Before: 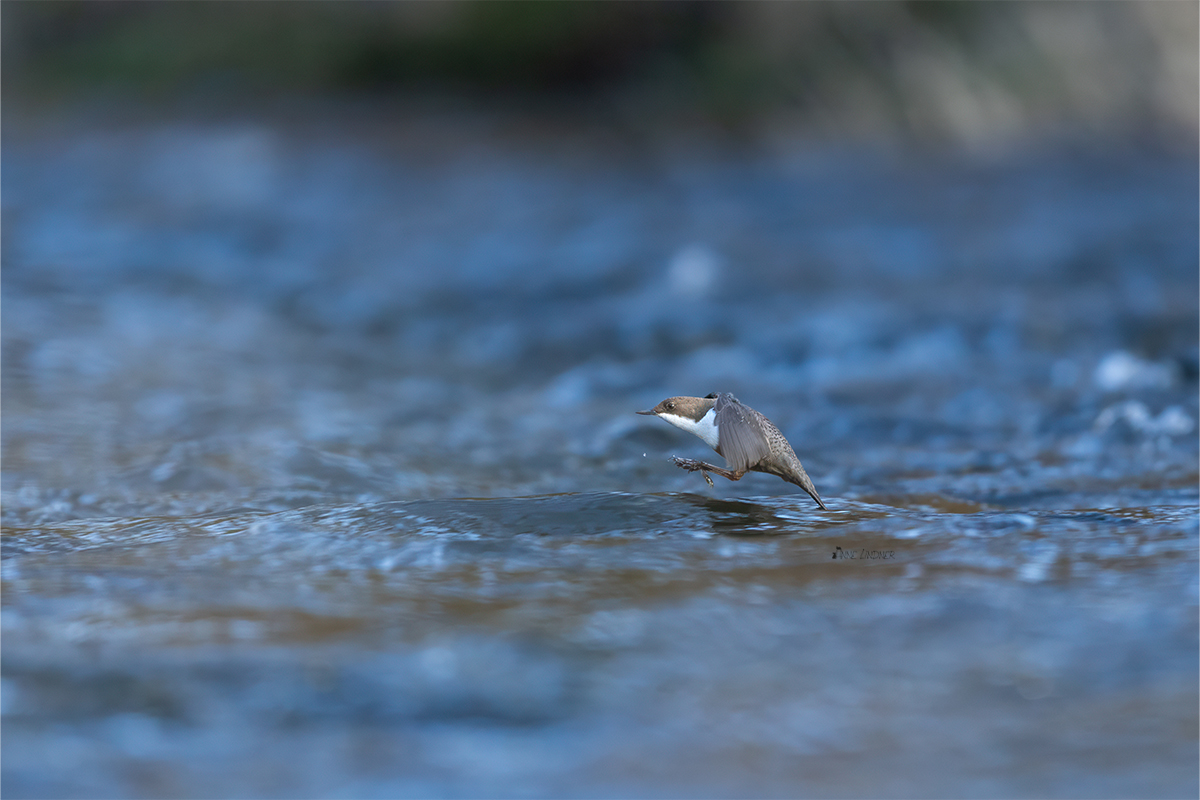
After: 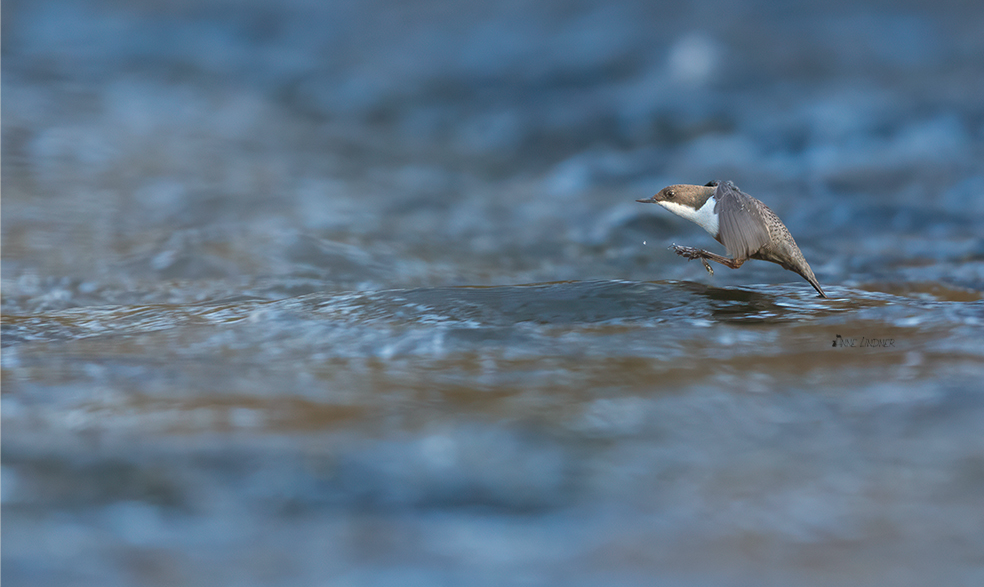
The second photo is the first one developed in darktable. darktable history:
crop: top 26.531%, right 17.959%
white balance: red 1.045, blue 0.932
